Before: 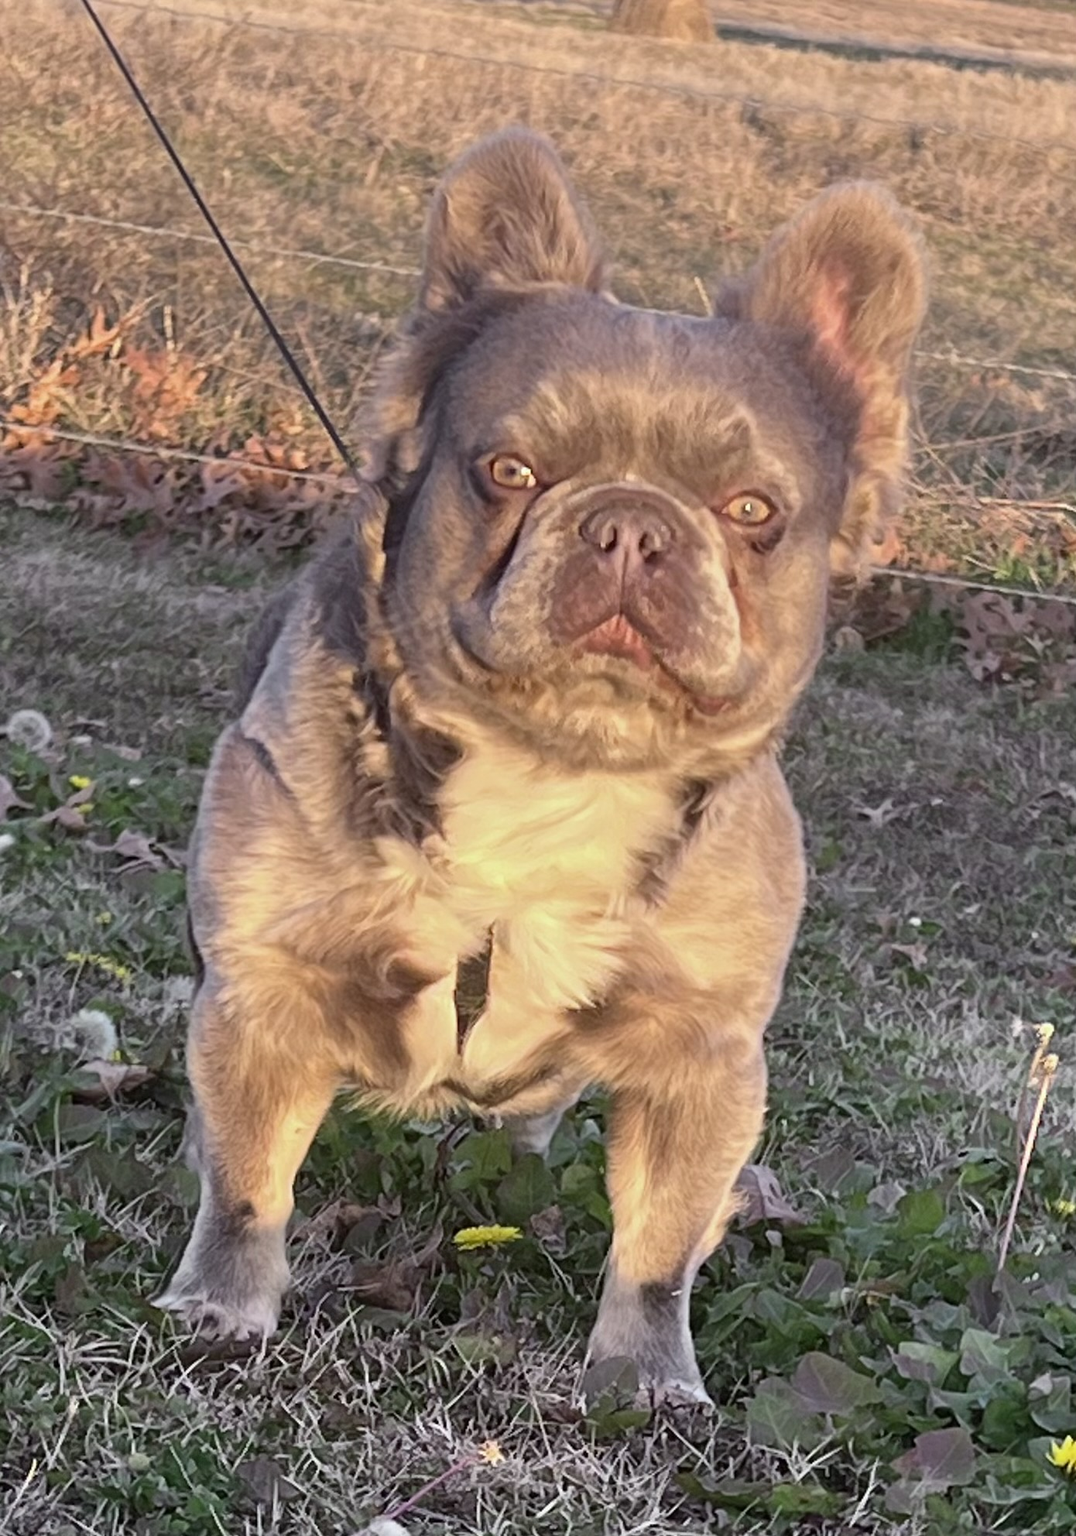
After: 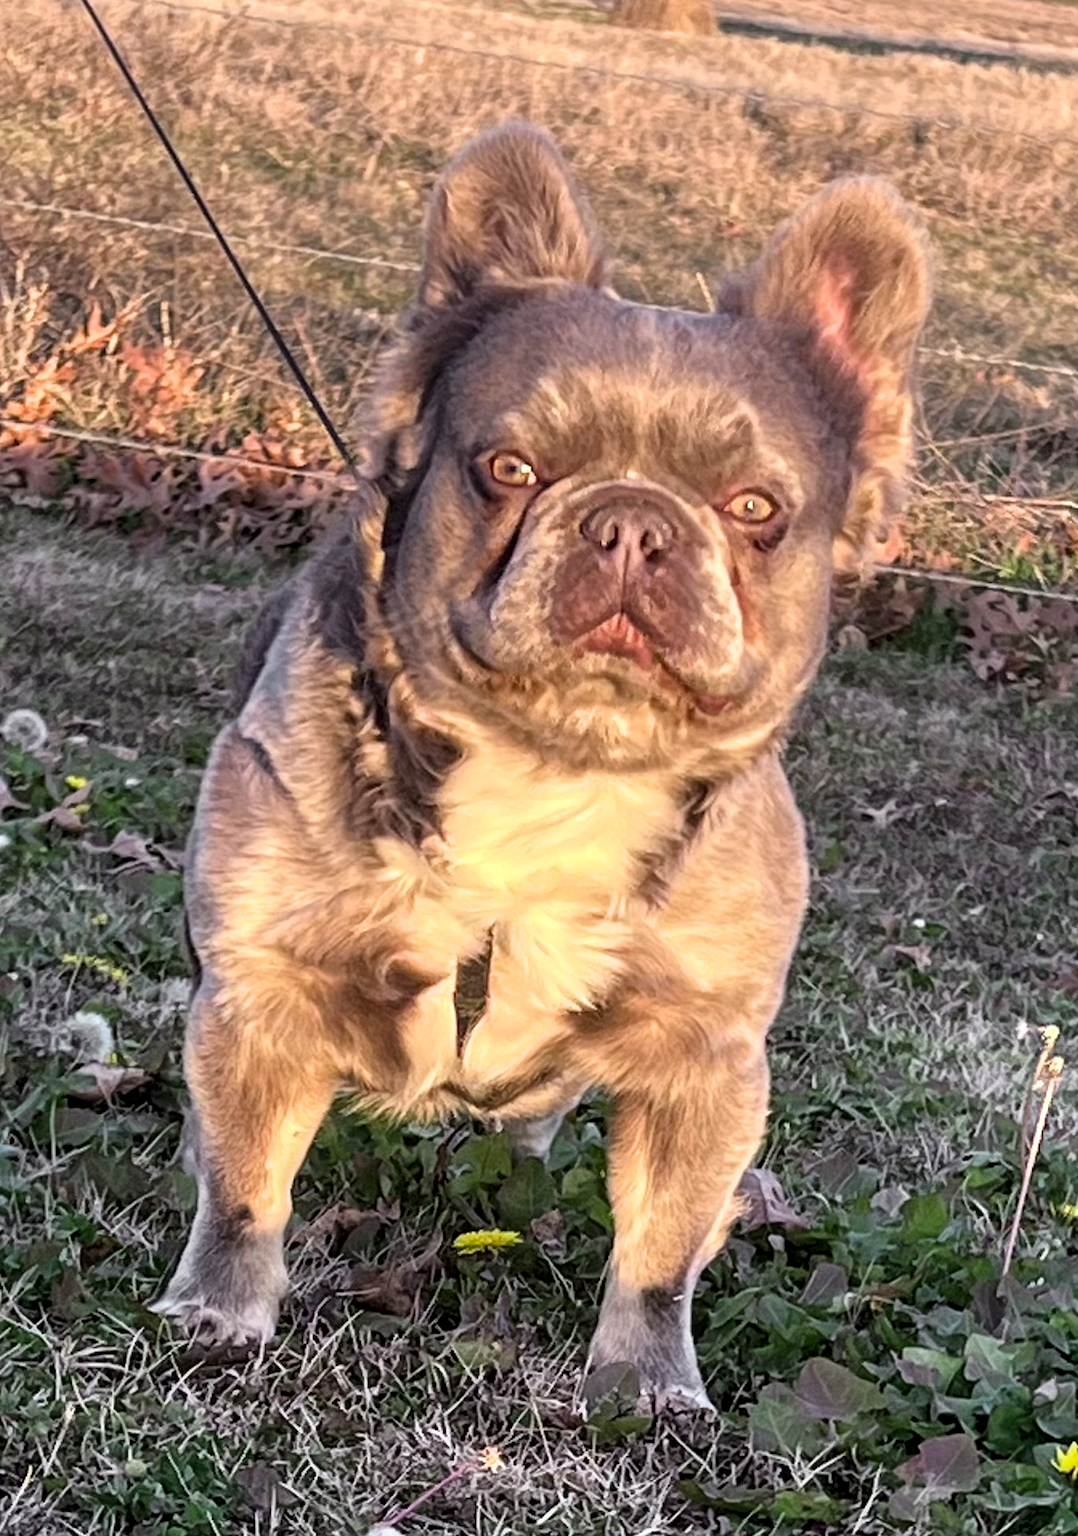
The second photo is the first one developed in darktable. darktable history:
contrast brightness saturation: saturation 0.1
crop: left 0.434%, top 0.485%, right 0.244%, bottom 0.386%
local contrast: on, module defaults
filmic rgb: white relative exposure 2.45 EV, hardness 6.33
